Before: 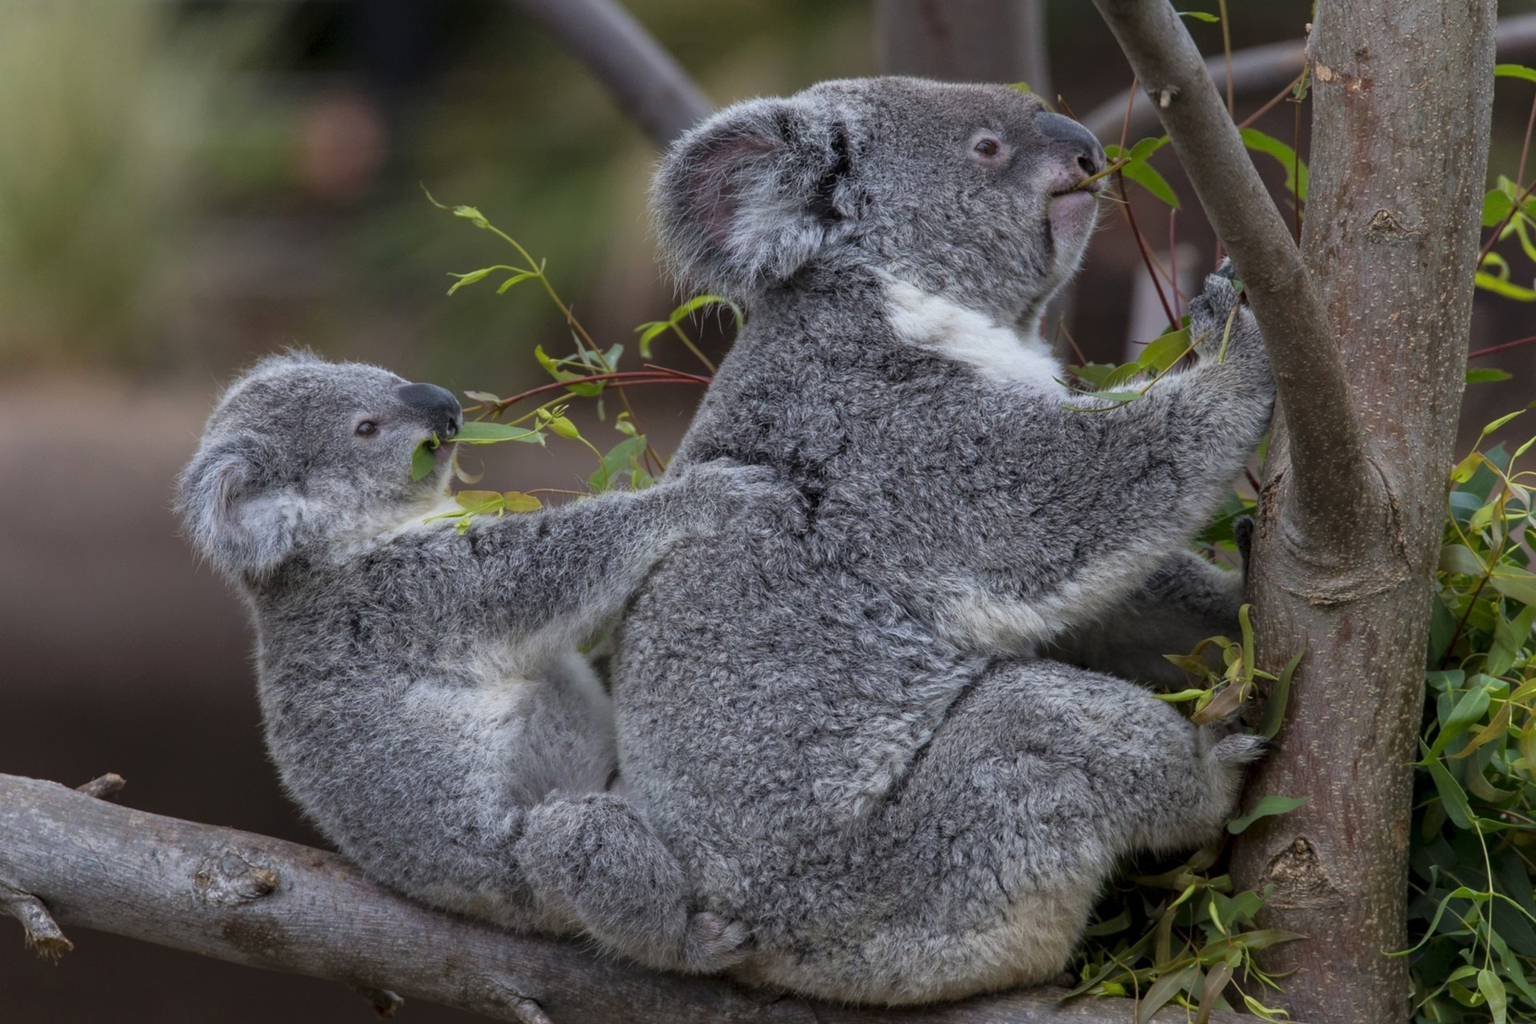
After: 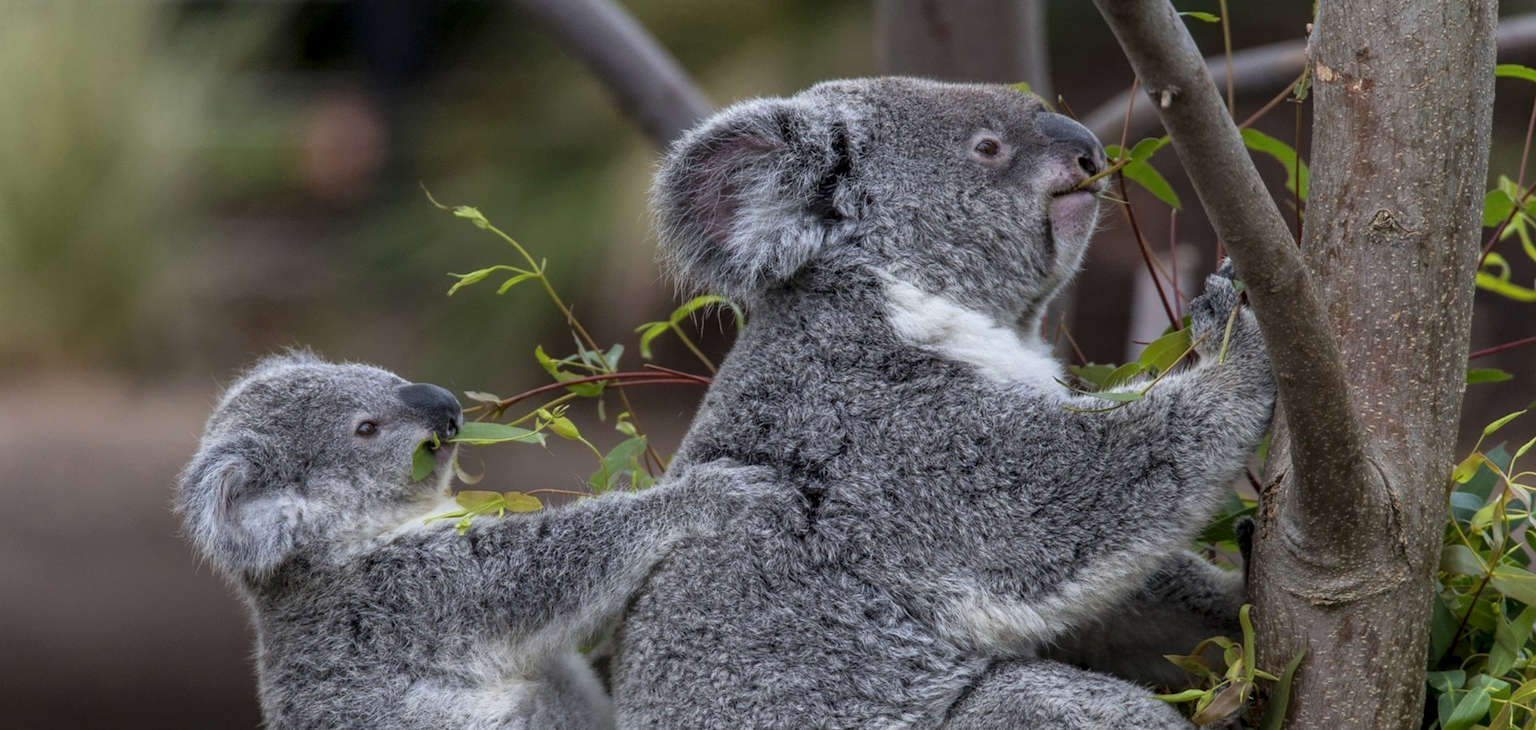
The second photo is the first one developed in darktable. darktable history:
local contrast: on, module defaults
crop: right 0%, bottom 28.596%
